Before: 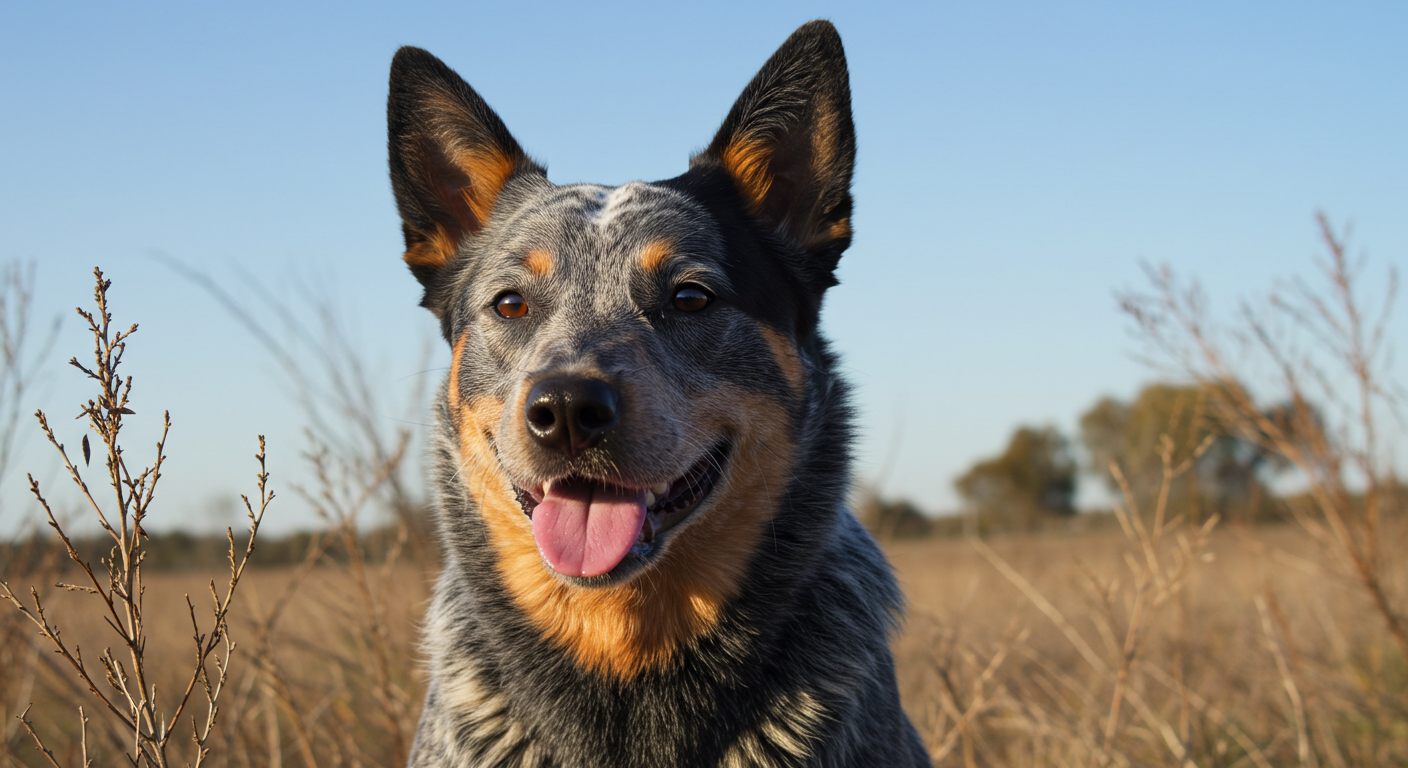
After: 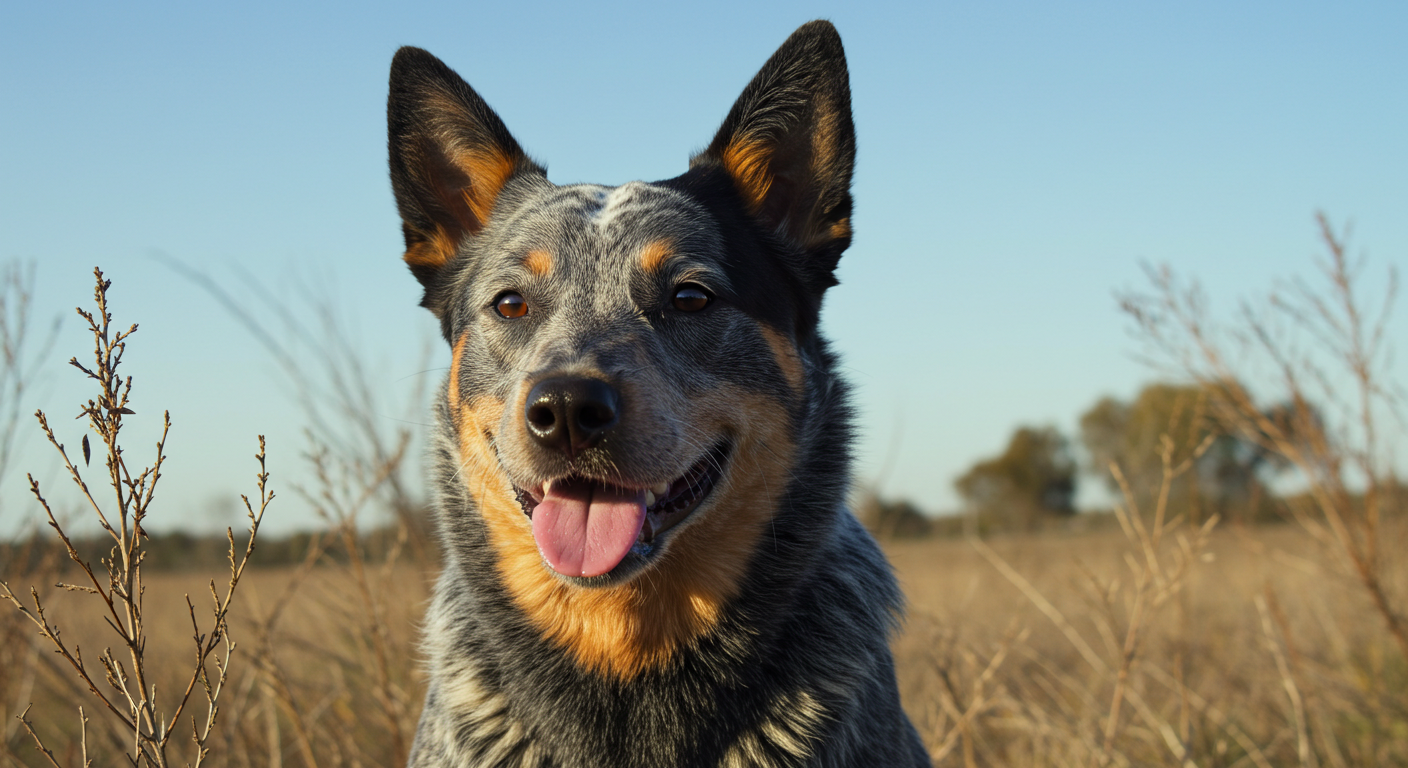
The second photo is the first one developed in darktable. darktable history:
color correction: highlights a* -4.61, highlights b* 5.05, saturation 0.972
